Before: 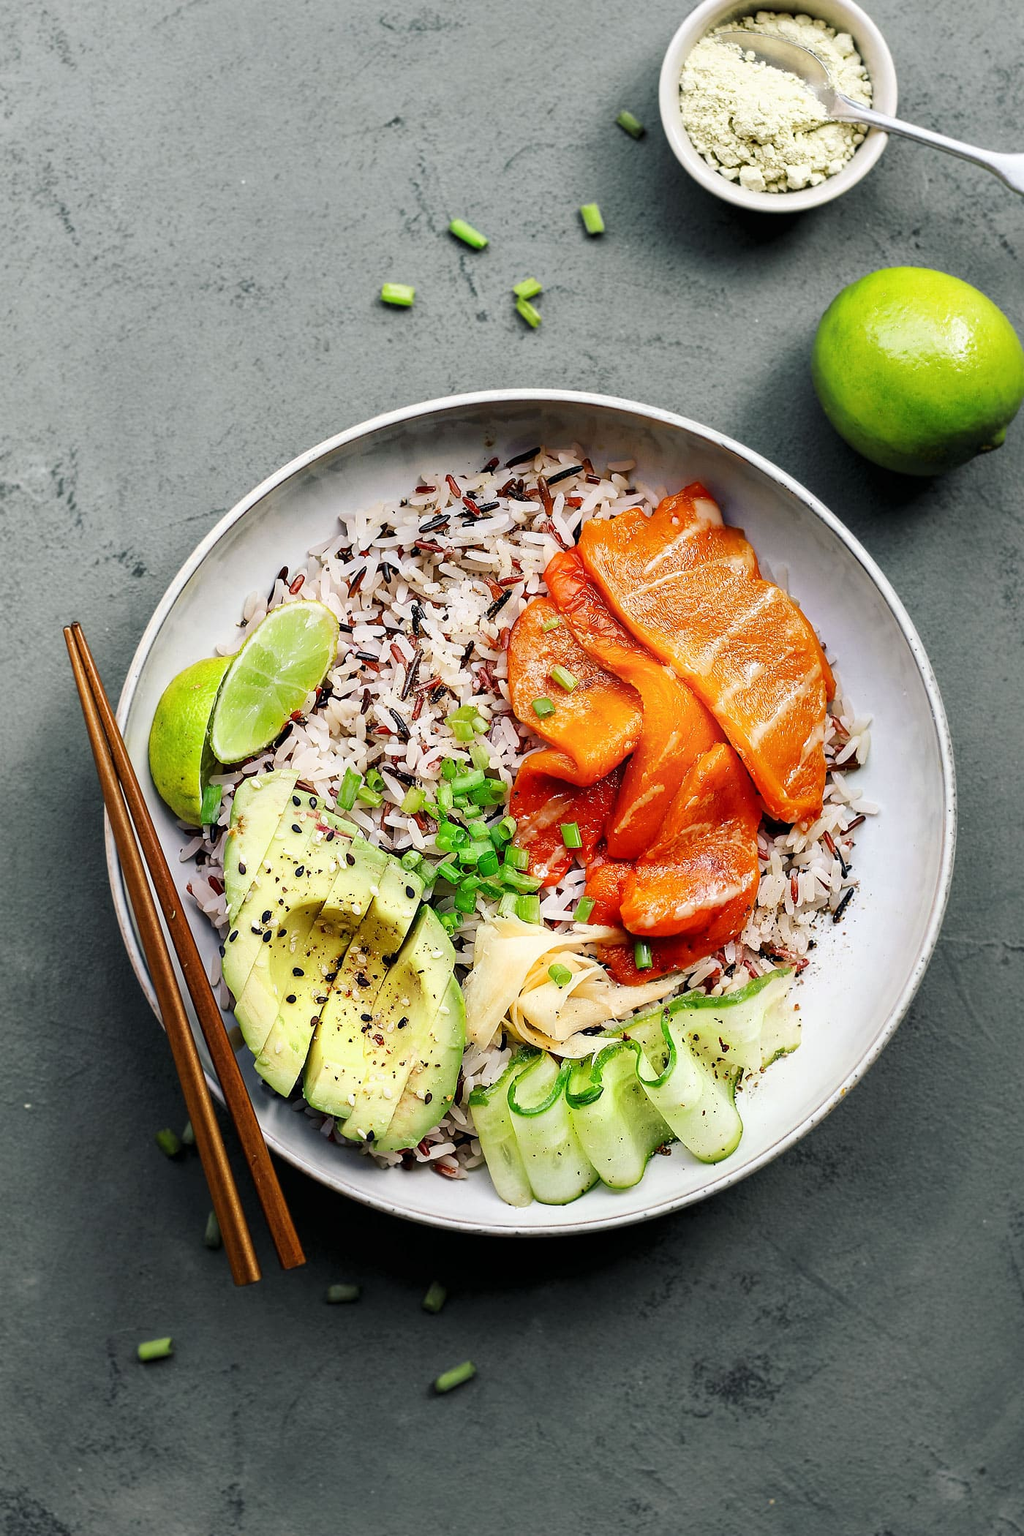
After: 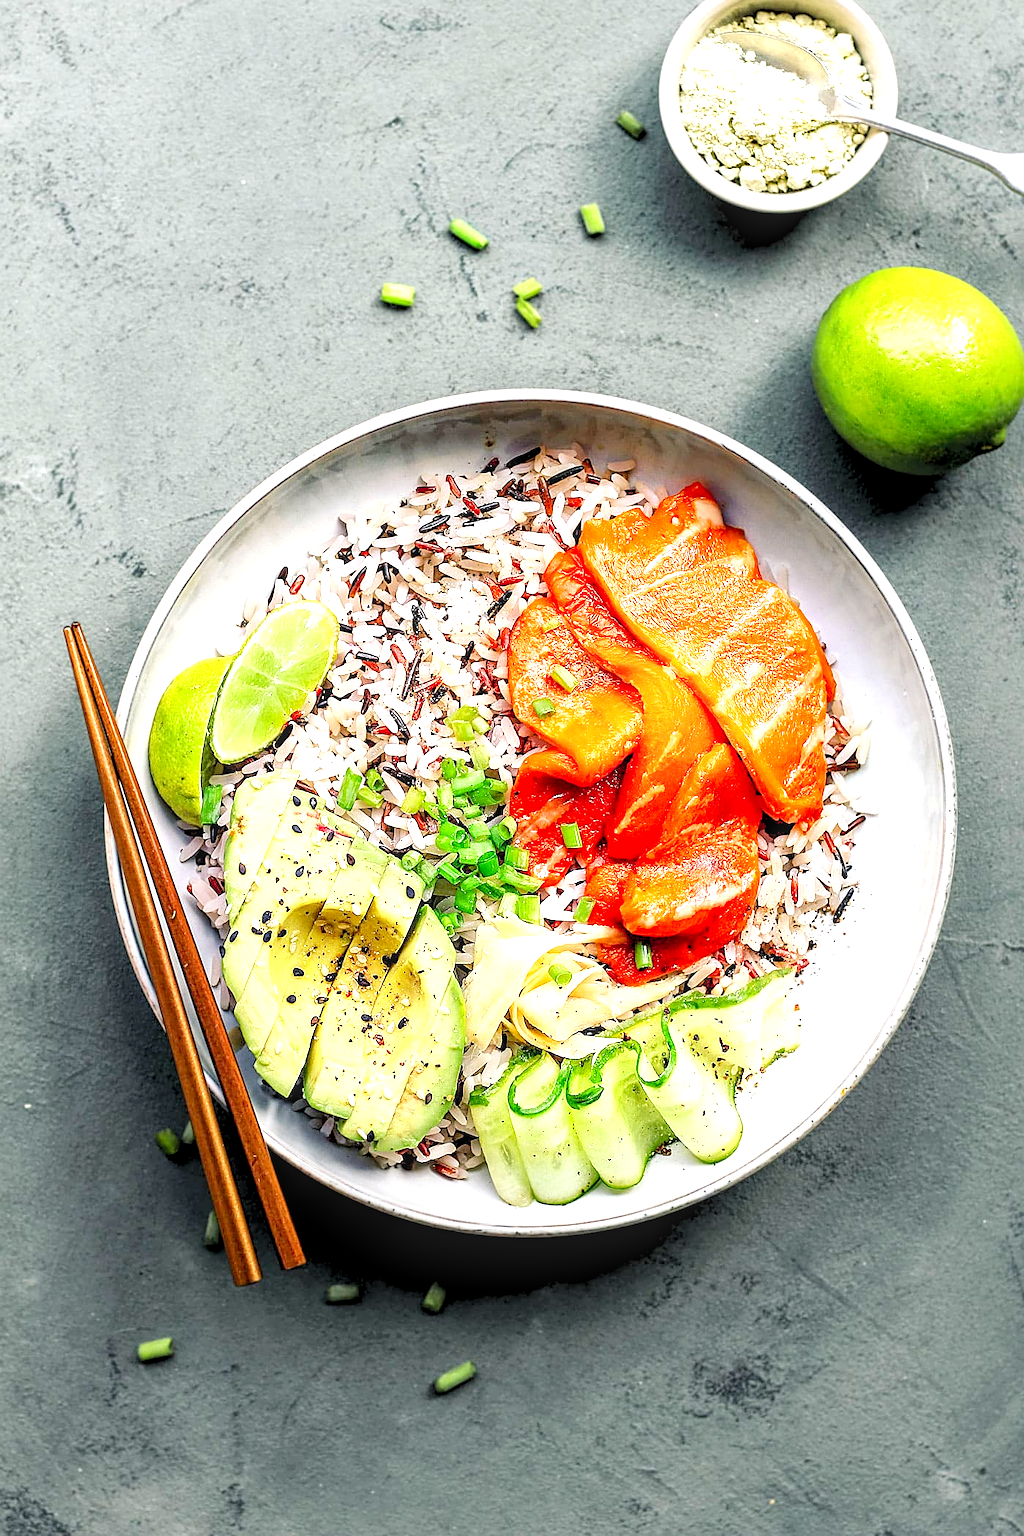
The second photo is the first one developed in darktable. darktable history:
local contrast: detail 130%
levels: levels [0.036, 0.364, 0.827]
sharpen: on, module defaults
